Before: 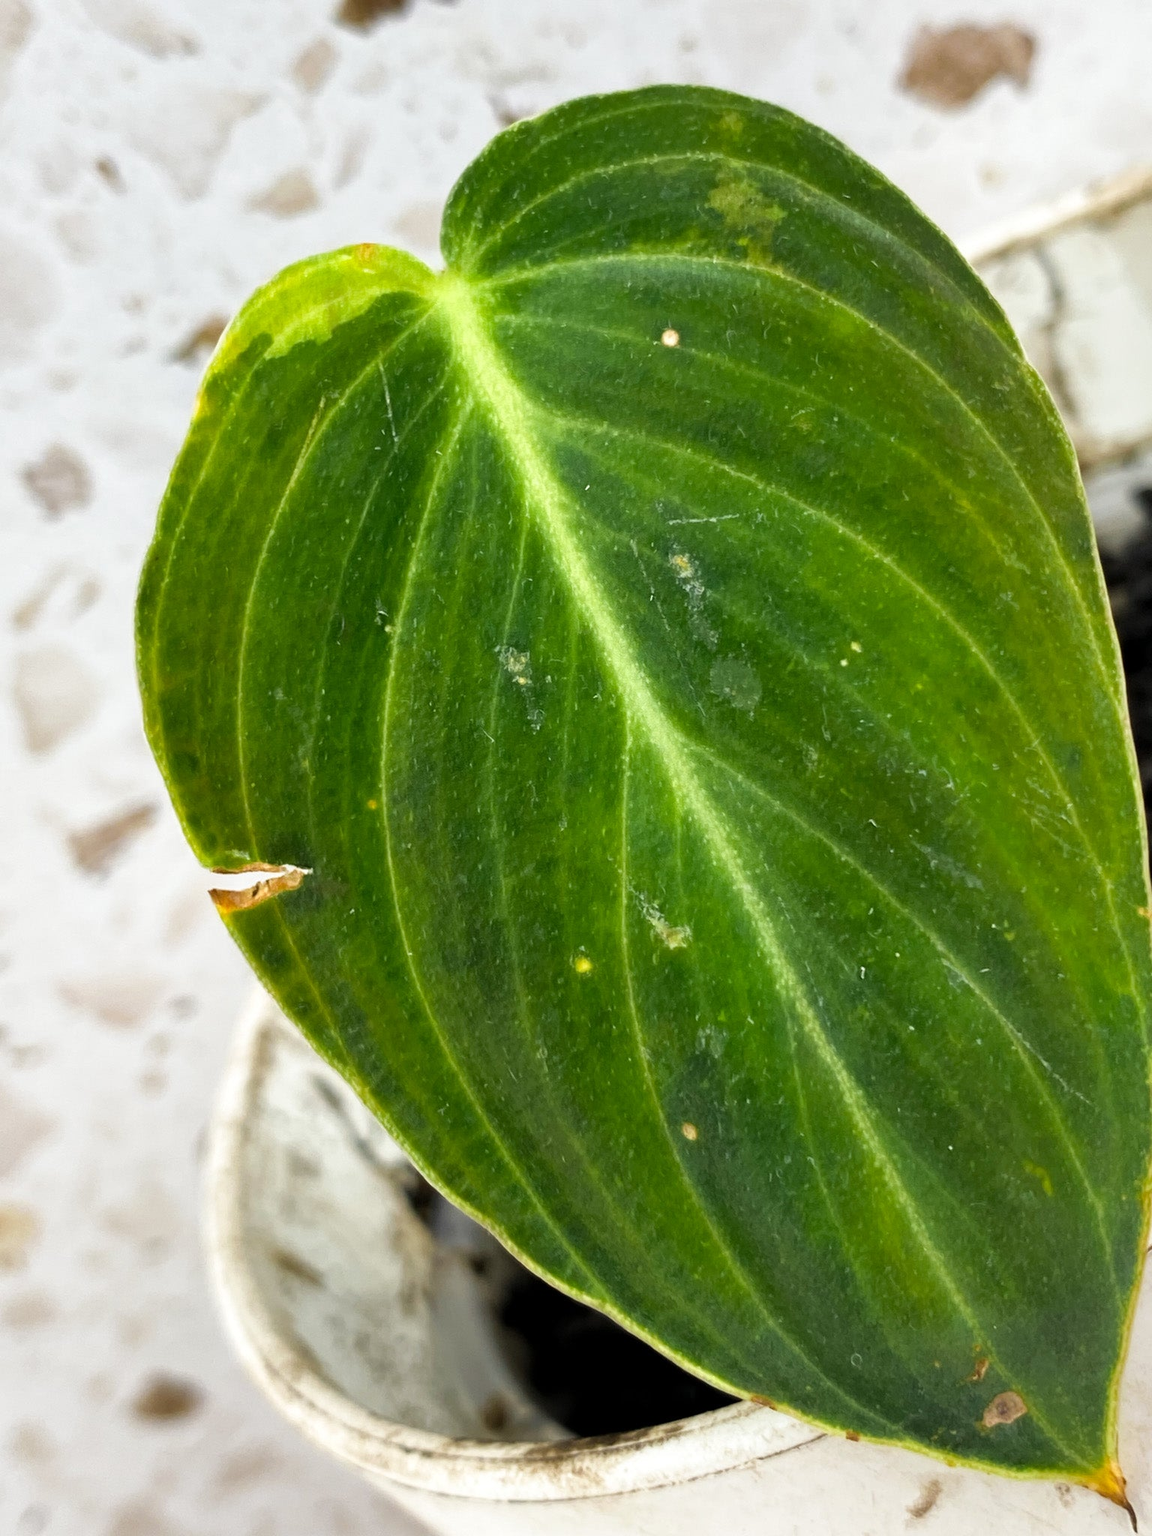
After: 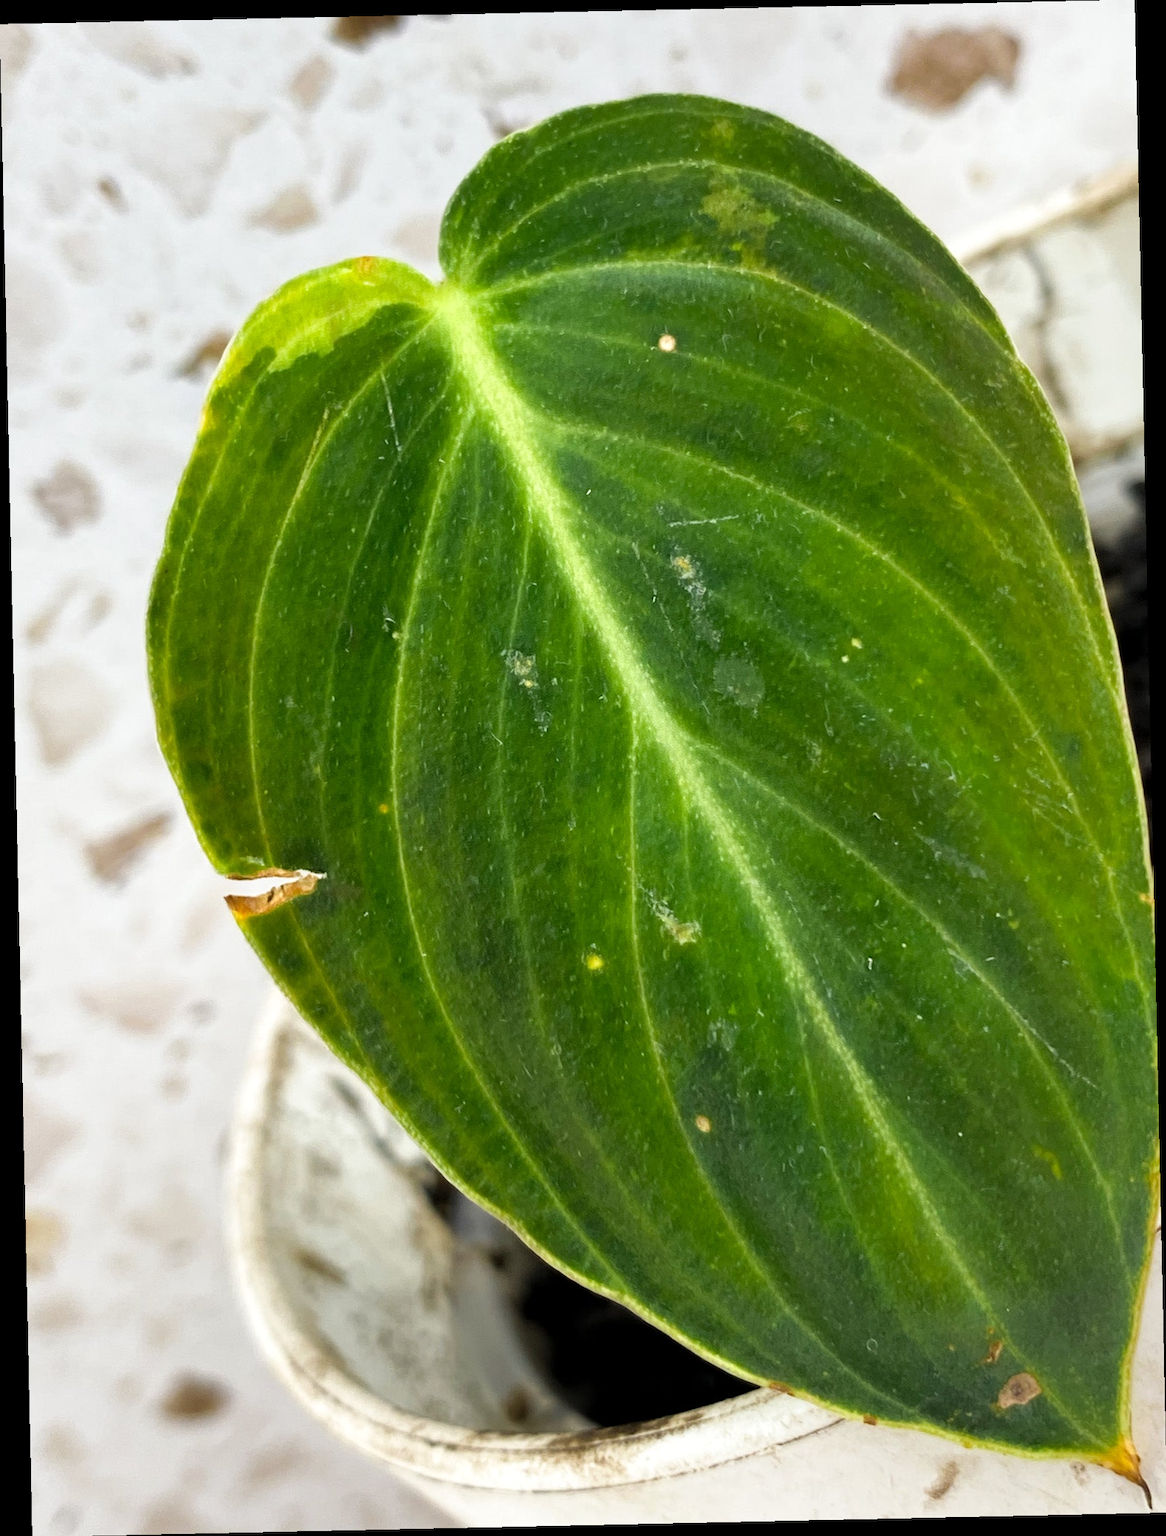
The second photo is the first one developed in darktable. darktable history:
exposure: exposure 0.014 EV, compensate highlight preservation false
rotate and perspective: rotation -1.24°, automatic cropping off
